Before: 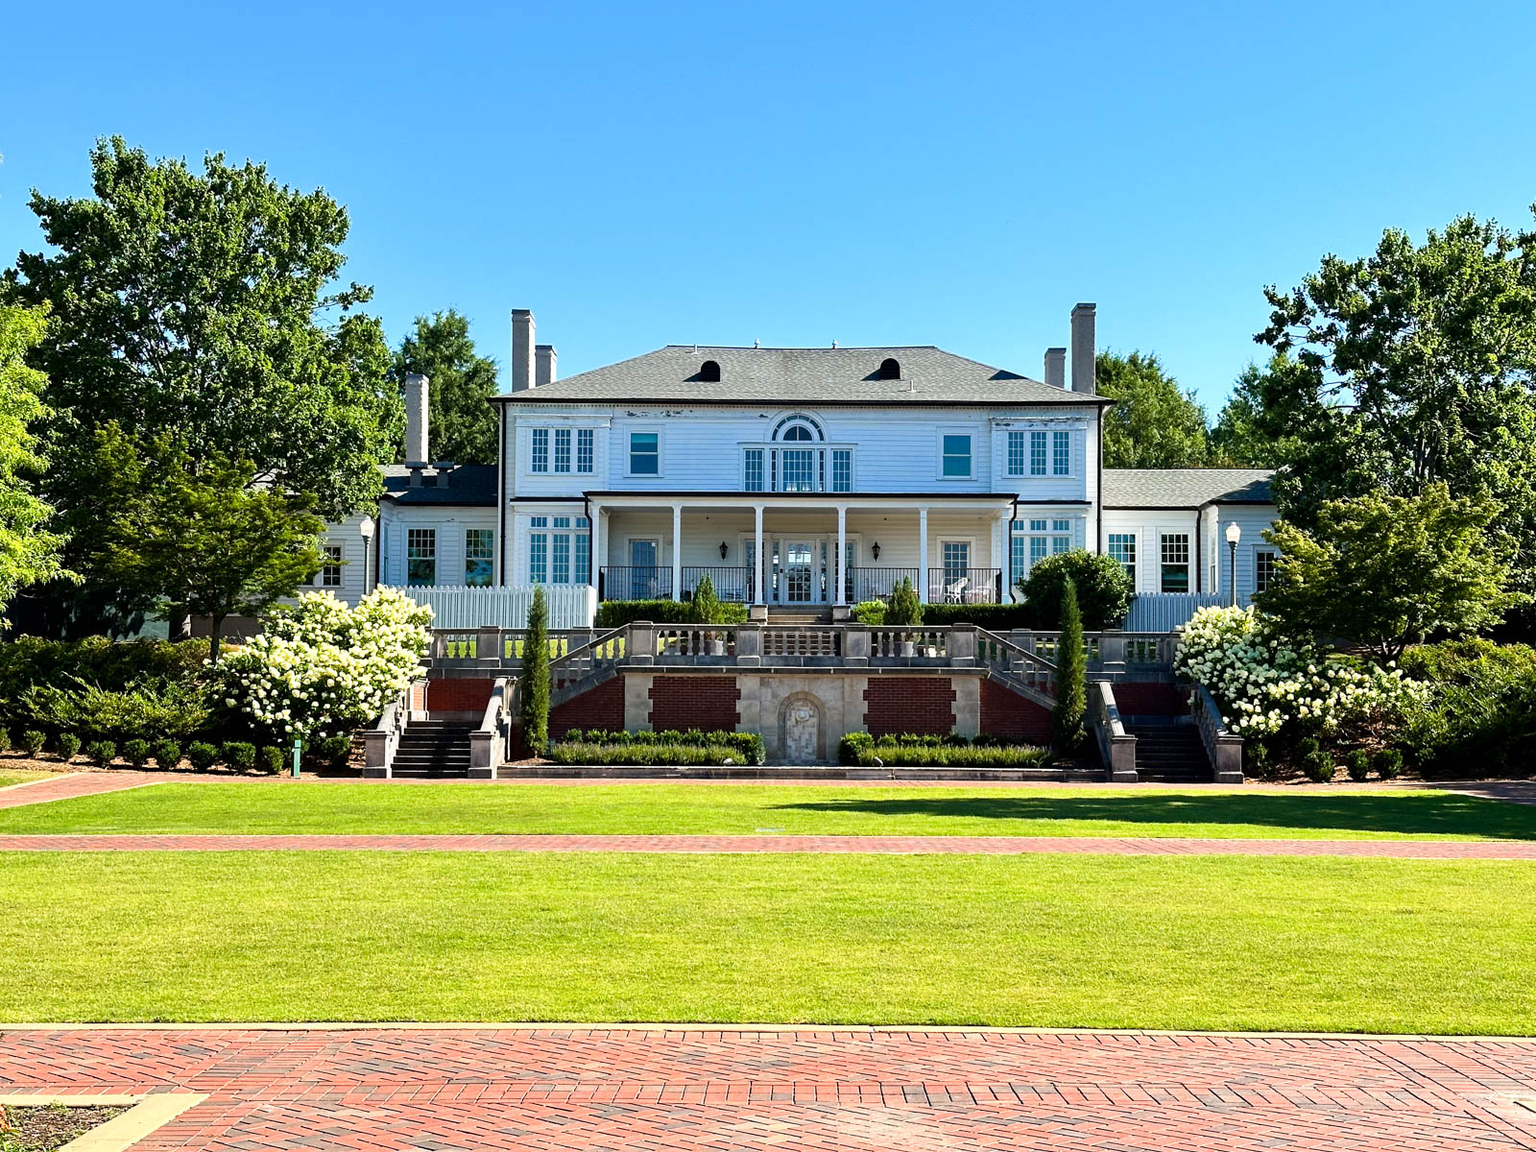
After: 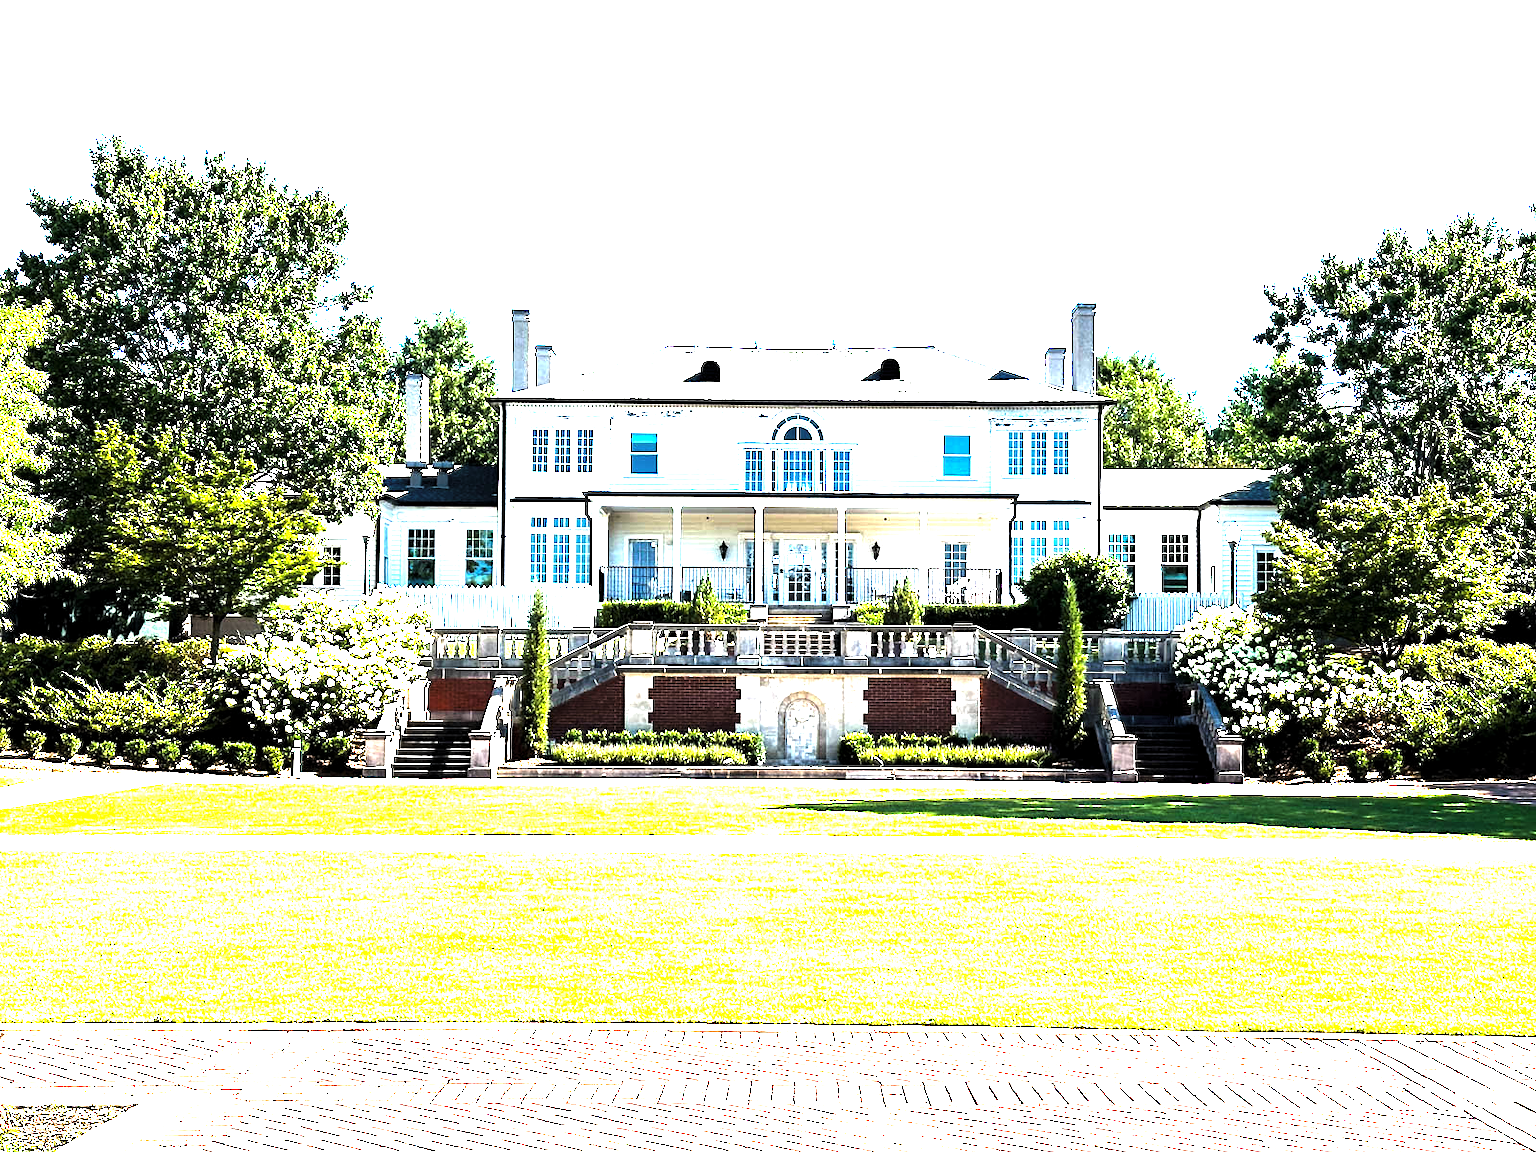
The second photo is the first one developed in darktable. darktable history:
exposure: black level correction 0, exposure 1.9 EV, compensate highlight preservation false
shadows and highlights: radius 334.93, shadows 63.48, highlights 6.06, compress 87.7%, highlights color adjustment 39.73%, soften with gaussian
levels: levels [0.044, 0.475, 0.791]
